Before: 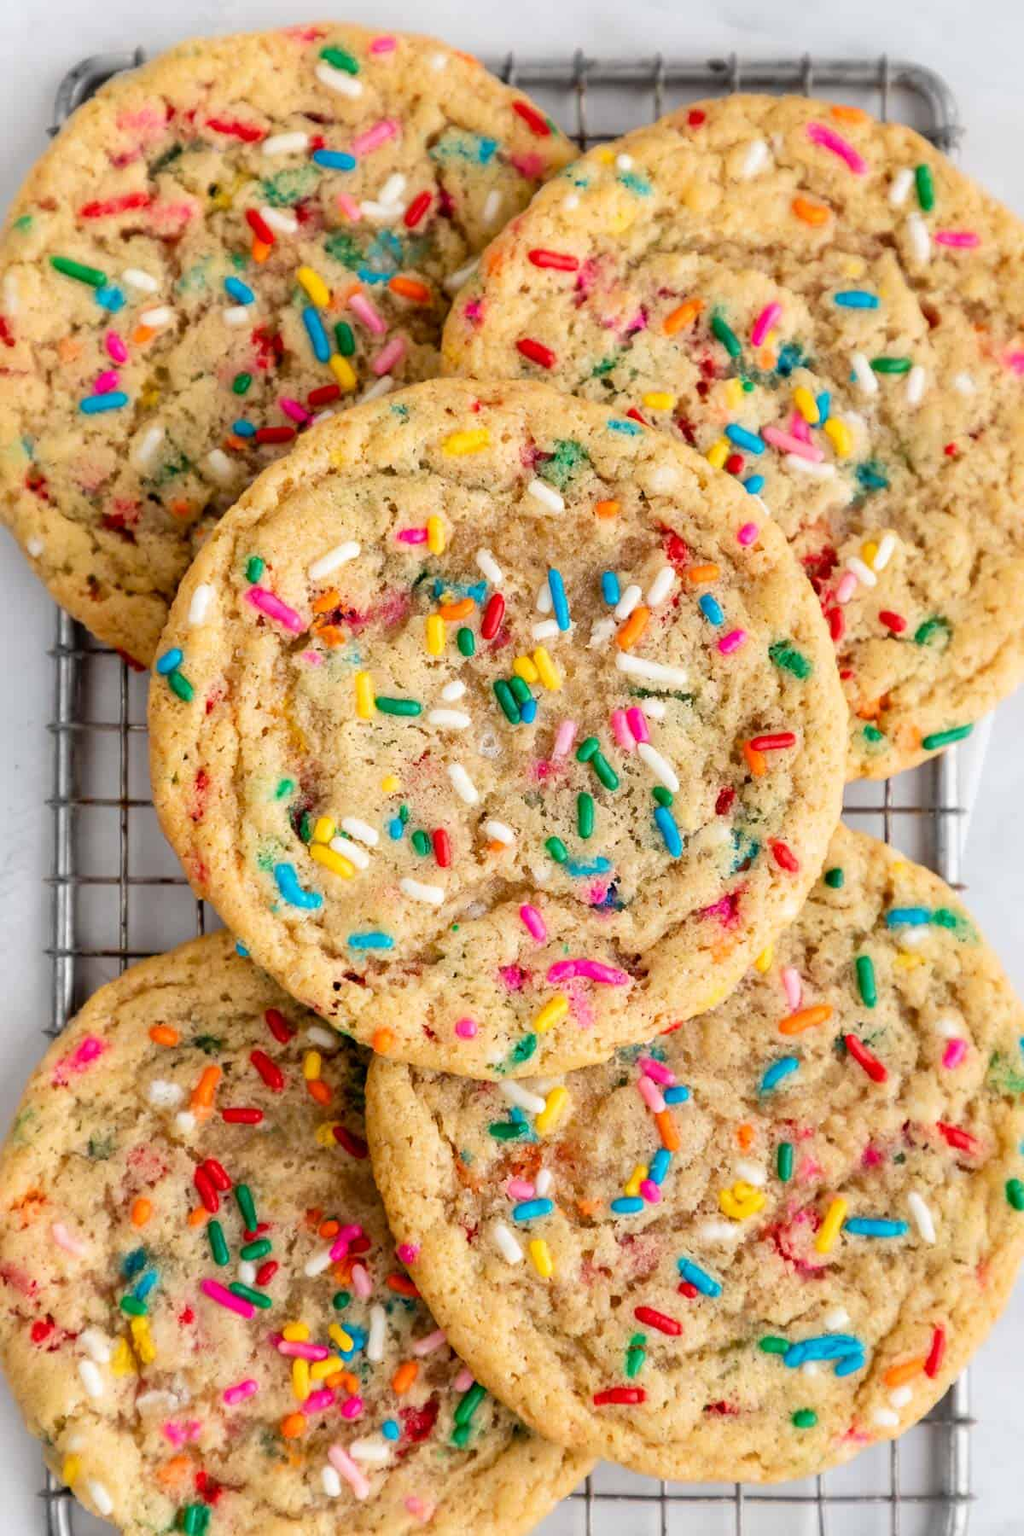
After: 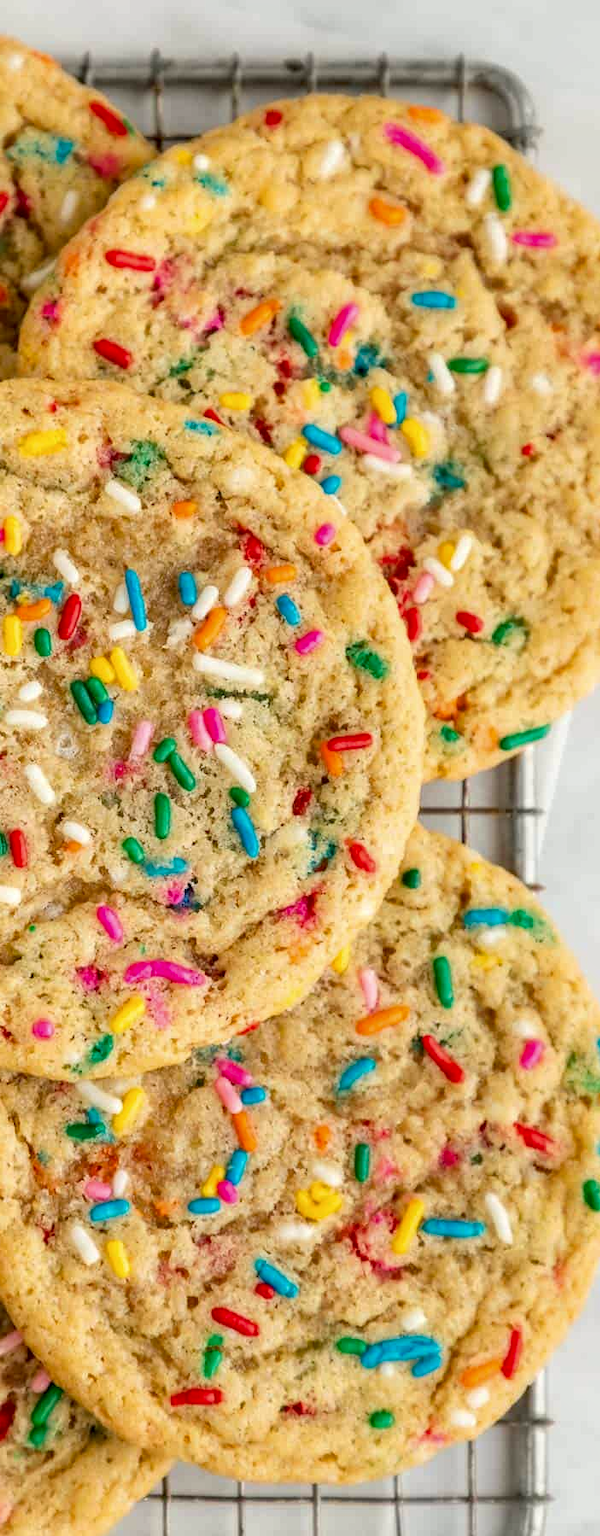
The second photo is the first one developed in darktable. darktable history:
crop: left 41.402%
color balance: mode lift, gamma, gain (sRGB), lift [1.04, 1, 1, 0.97], gamma [1.01, 1, 1, 0.97], gain [0.96, 1, 1, 0.97]
haze removal: compatibility mode true, adaptive false
local contrast: on, module defaults
